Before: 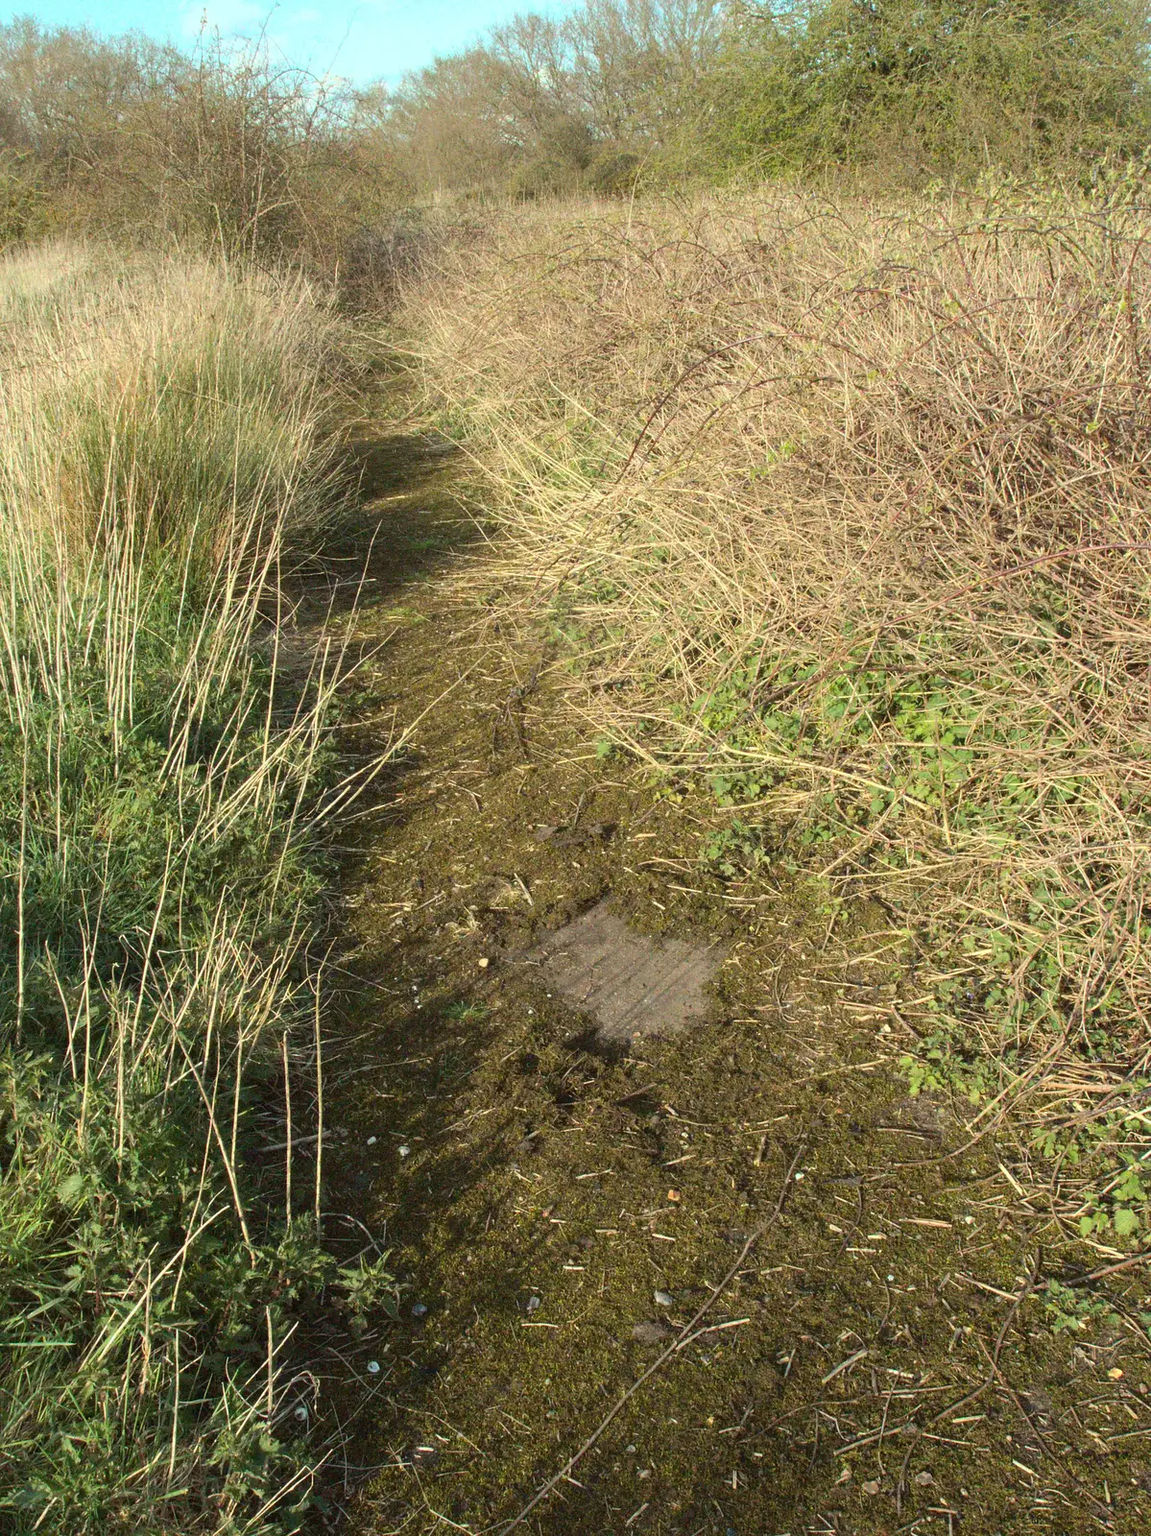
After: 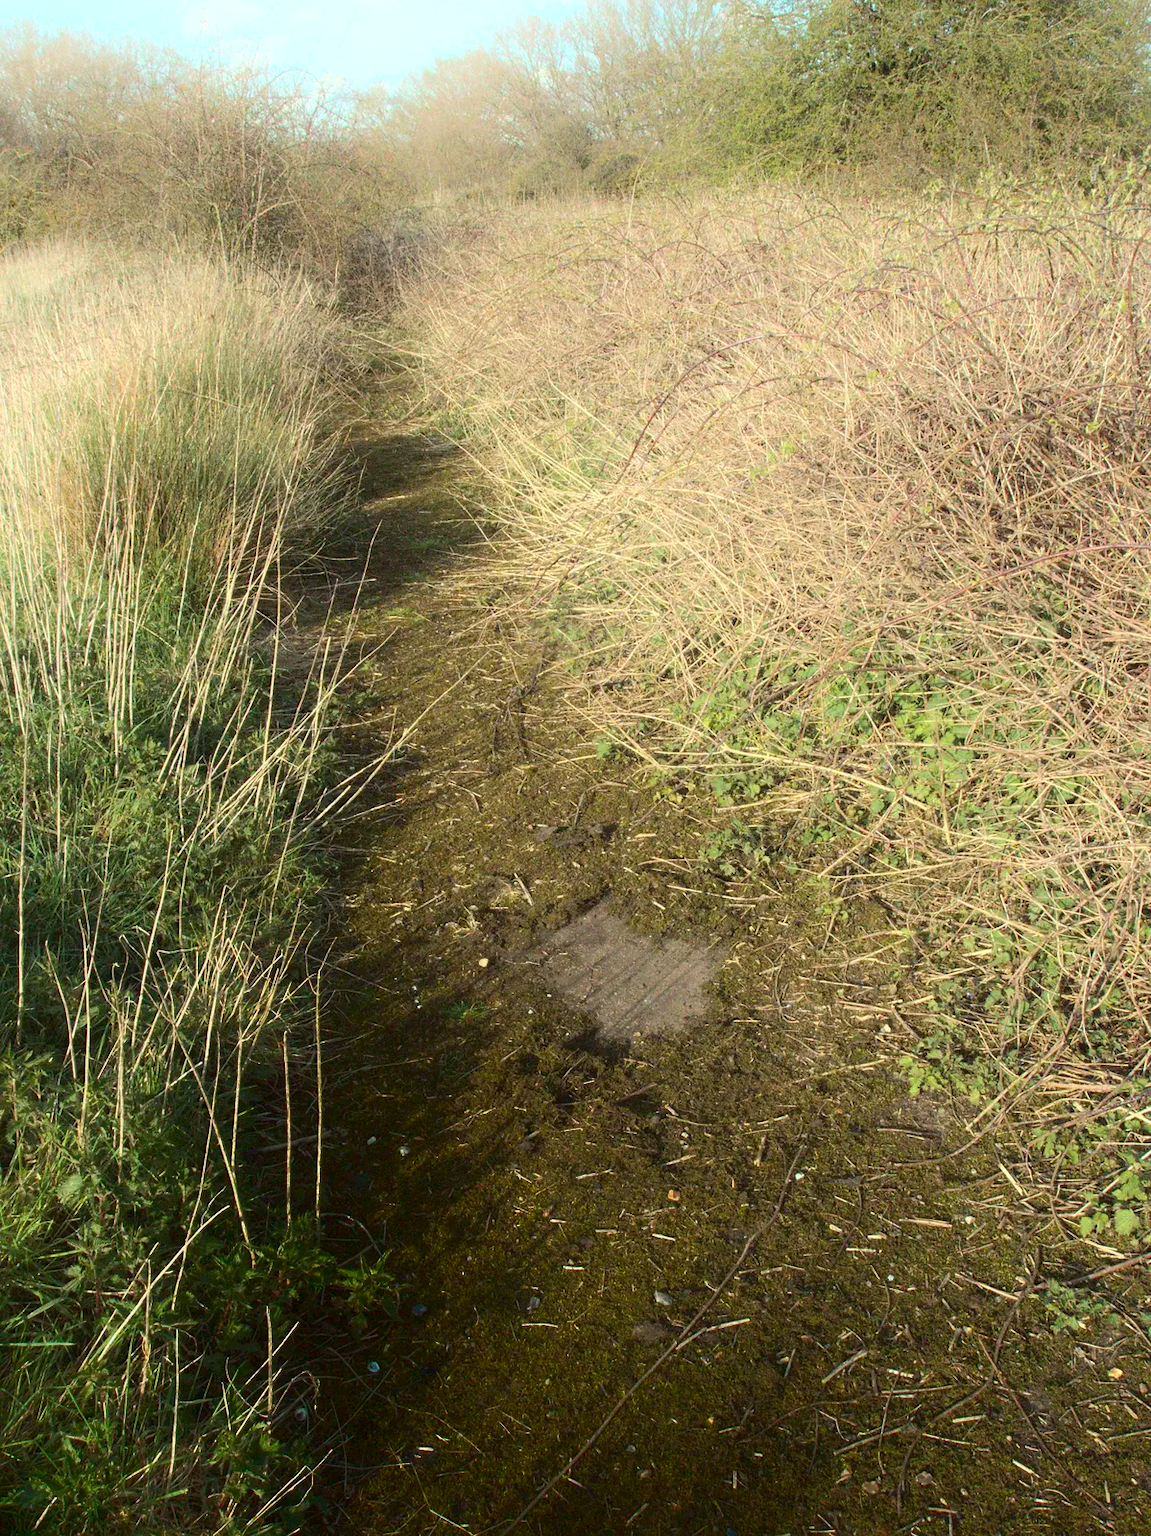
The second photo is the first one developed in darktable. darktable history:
shadows and highlights: shadows -89.82, highlights 90.19, soften with gaussian
